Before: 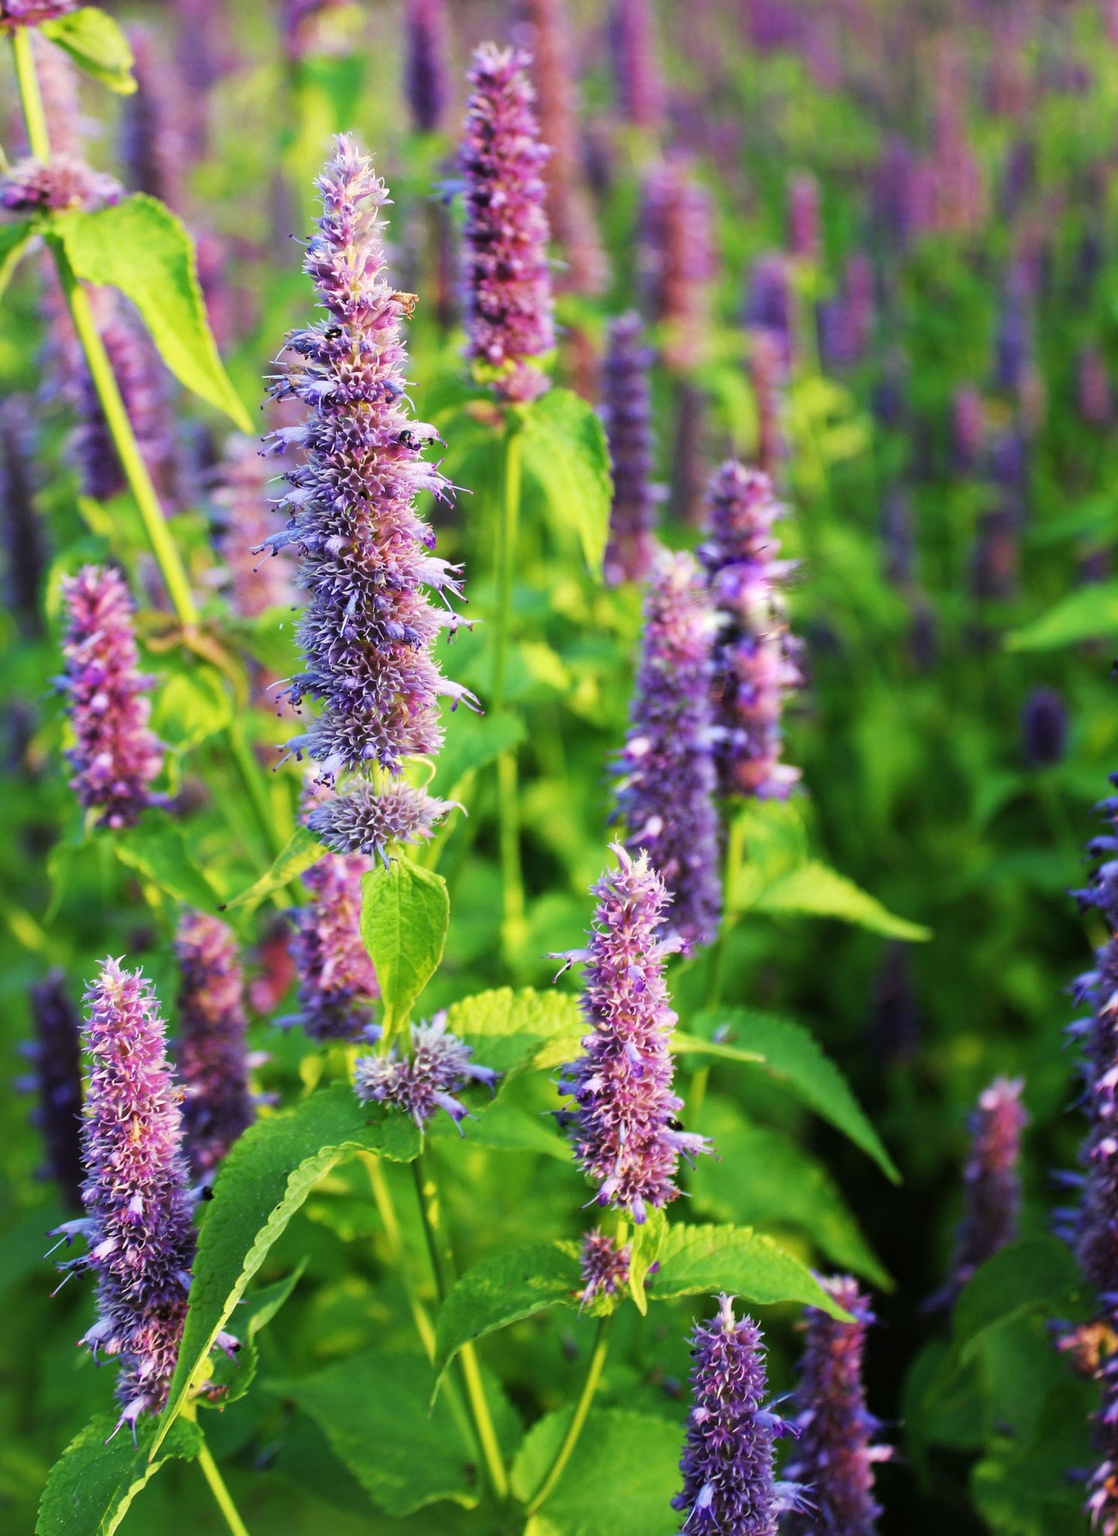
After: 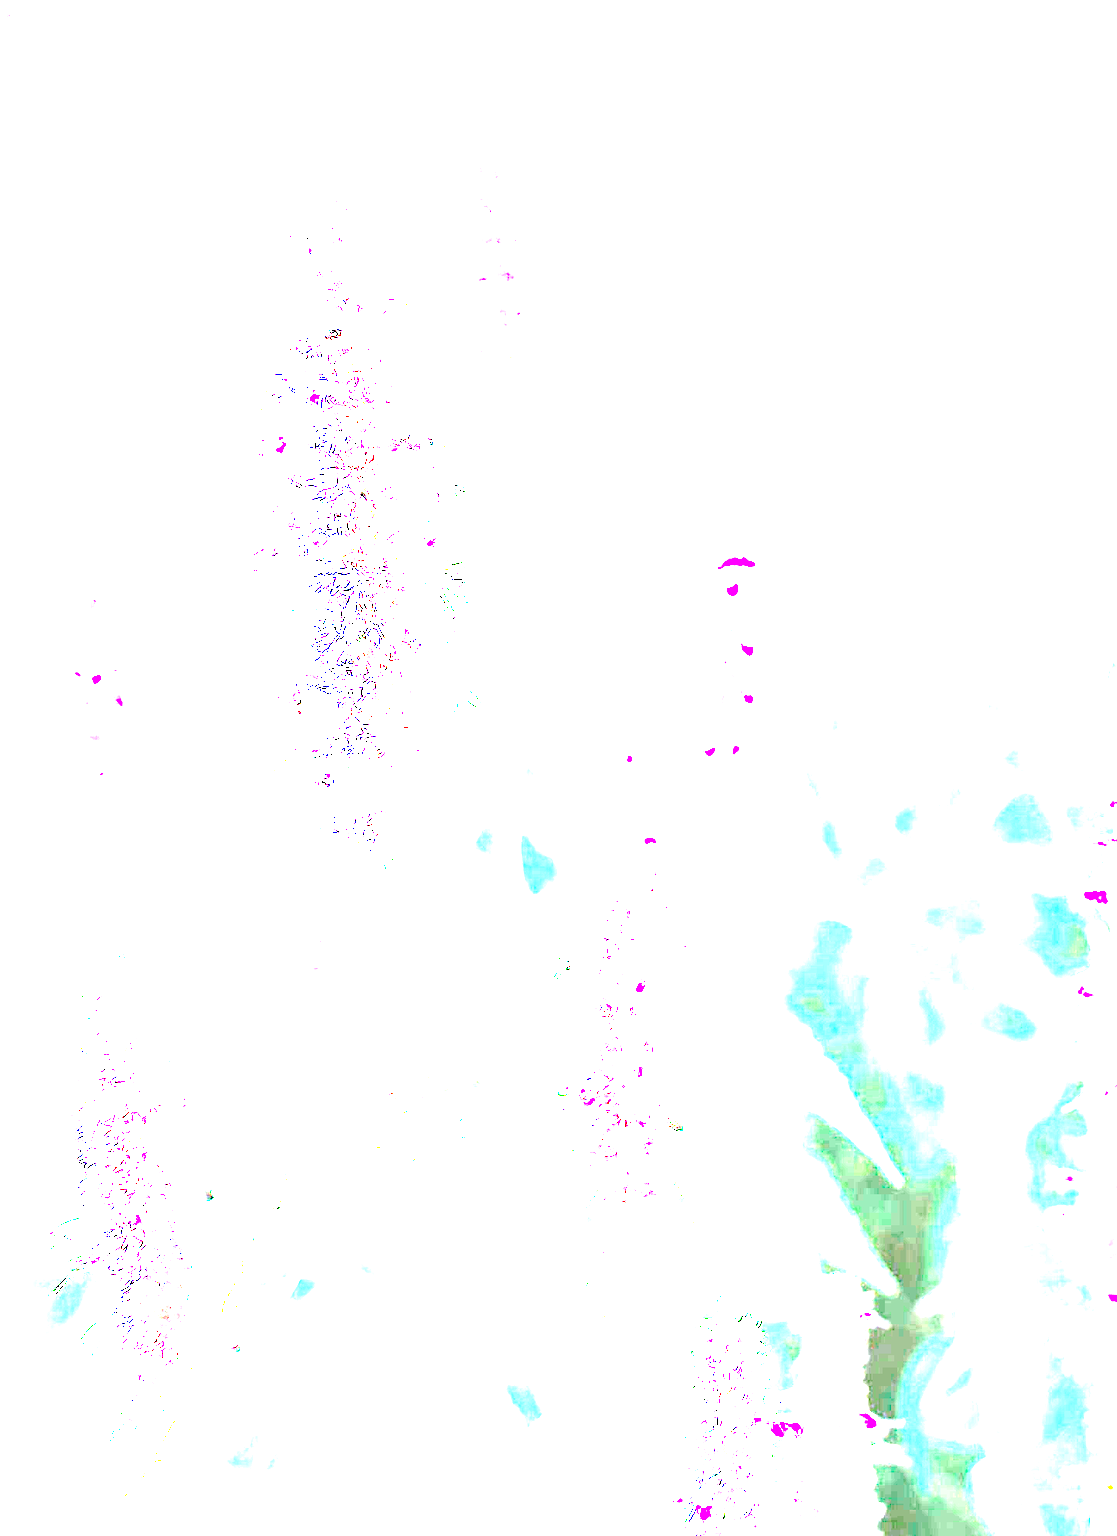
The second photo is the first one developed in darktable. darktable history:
exposure: exposure 8 EV, compensate highlight preservation false
color zones: curves: ch0 [(0, 0.466) (0.128, 0.466) (0.25, 0.5) (0.375, 0.456) (0.5, 0.5) (0.625, 0.5) (0.737, 0.652) (0.875, 0.5)]; ch1 [(0, 0.603) (0.125, 0.618) (0.261, 0.348) (0.372, 0.353) (0.497, 0.363) (0.611, 0.45) (0.731, 0.427) (0.875, 0.518) (0.998, 0.652)]; ch2 [(0, 0.559) (0.125, 0.451) (0.253, 0.564) (0.37, 0.578) (0.5, 0.466) (0.625, 0.471) (0.731, 0.471) (0.88, 0.485)]
tone equalizer: on, module defaults
